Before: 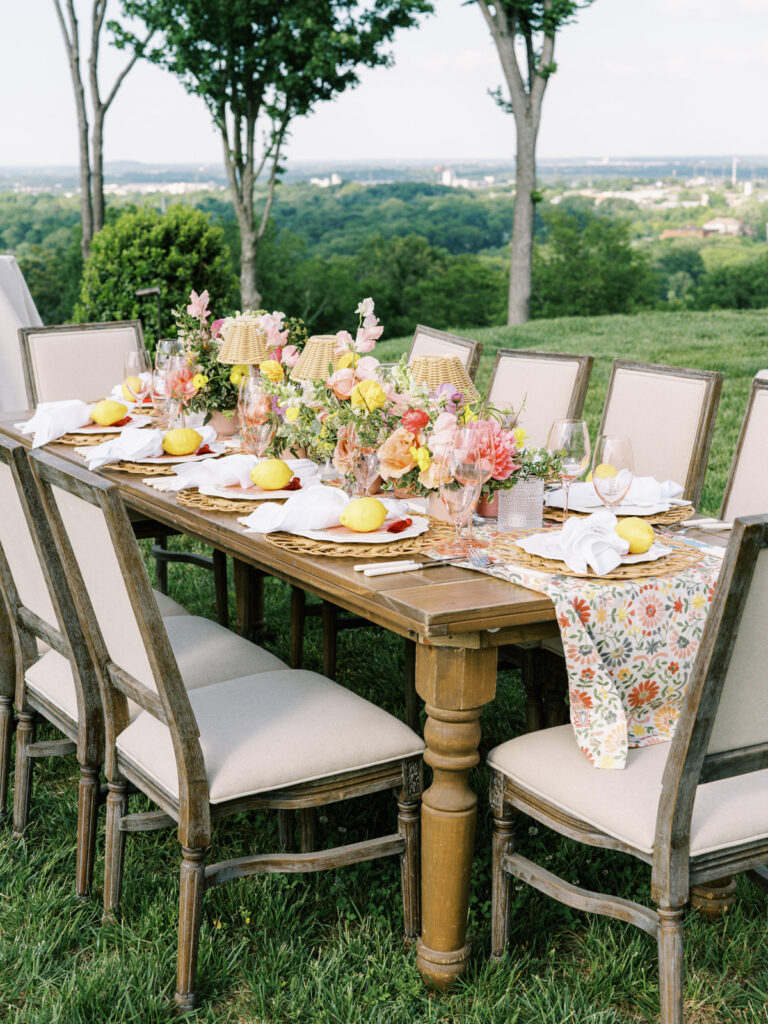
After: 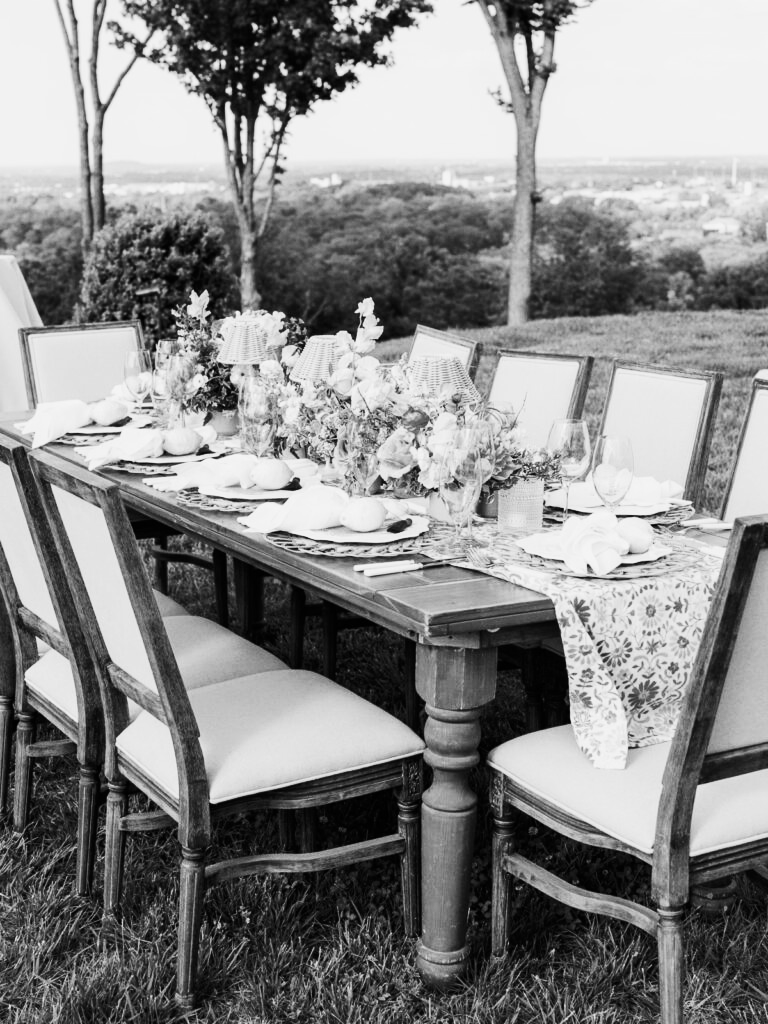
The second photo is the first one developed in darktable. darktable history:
velvia: on, module defaults
contrast brightness saturation: contrast 0.28
monochrome: on, module defaults
white balance: red 0.766, blue 1.537
